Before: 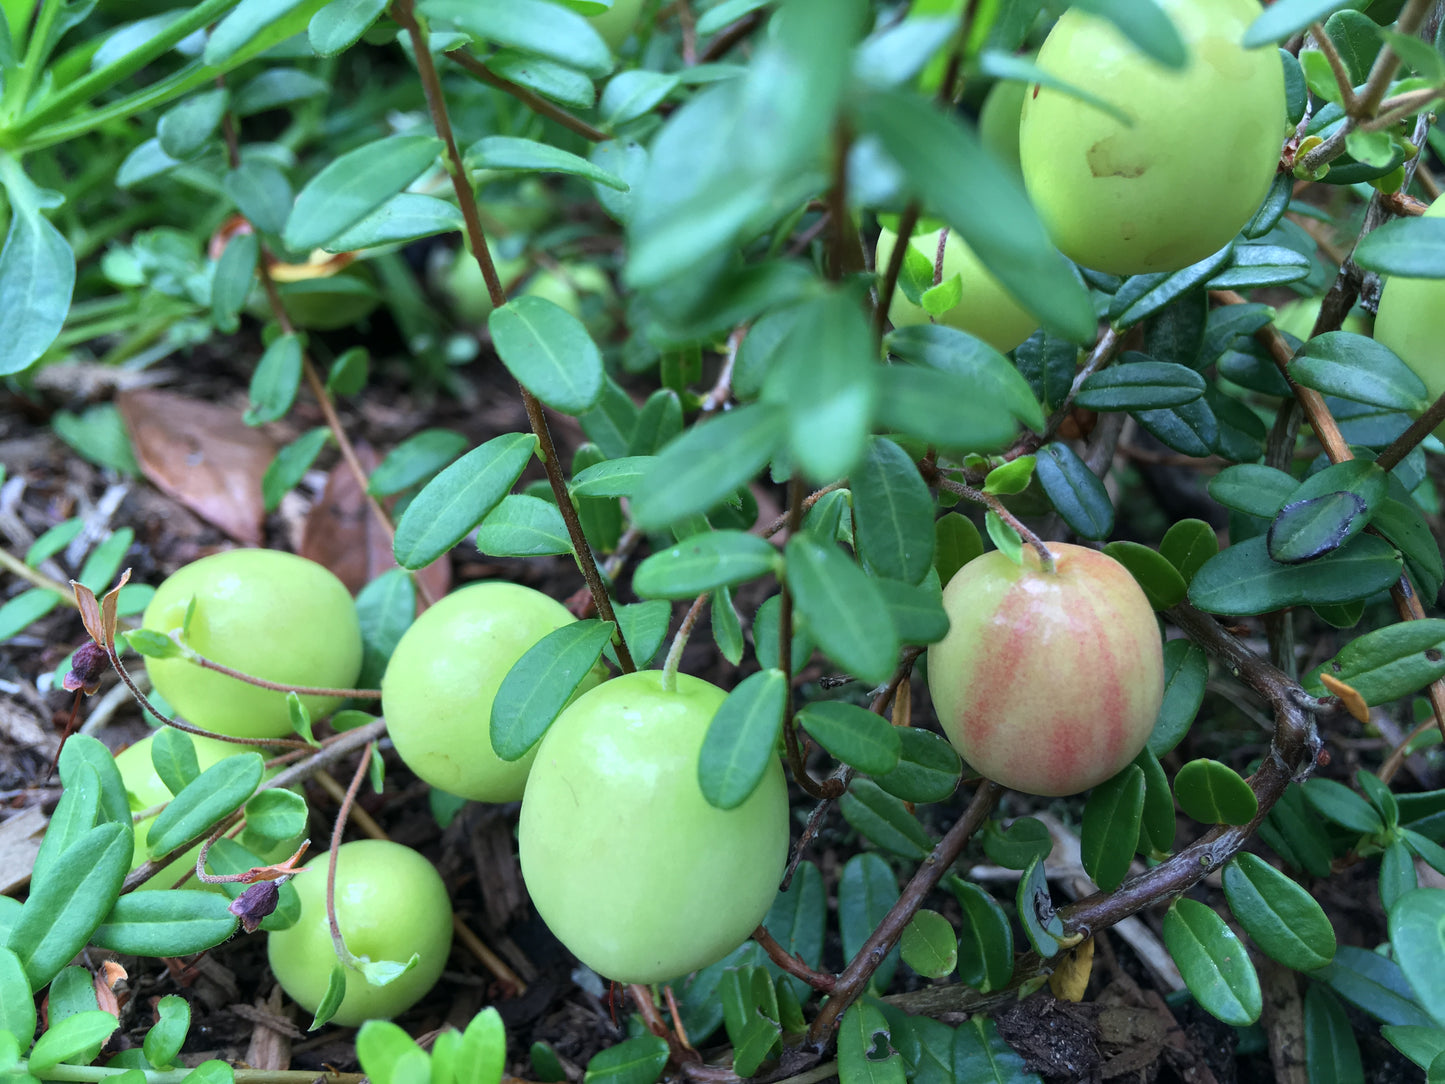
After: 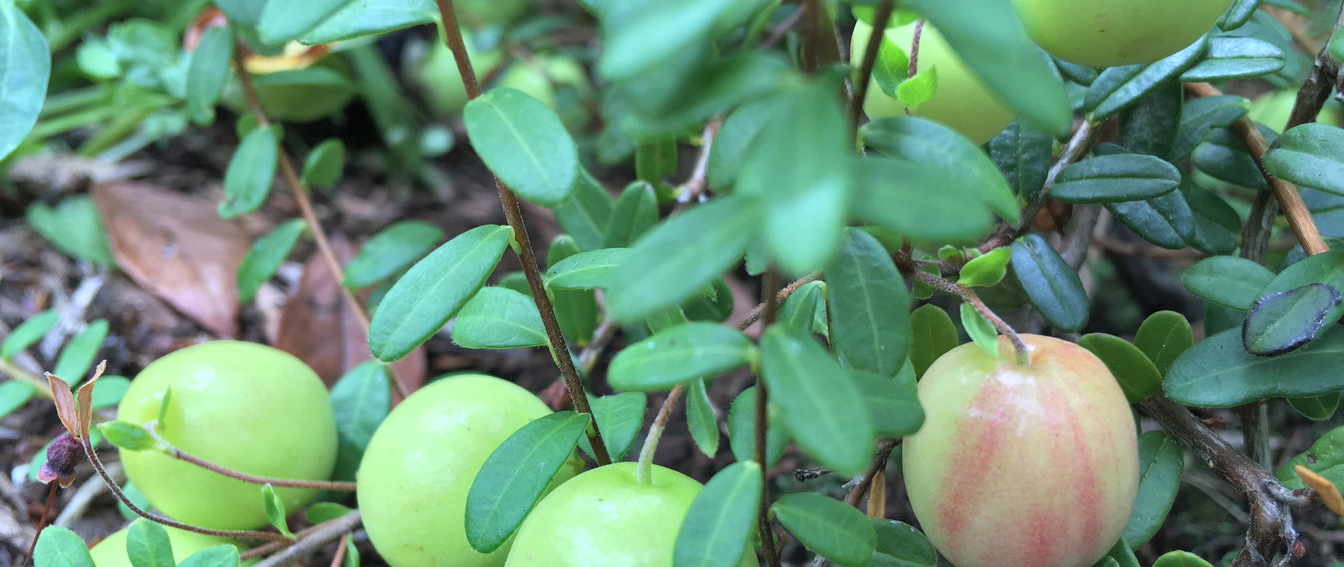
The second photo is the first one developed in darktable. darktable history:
contrast brightness saturation: brightness 0.13
shadows and highlights: shadows 40, highlights -54, highlights color adjustment 46%, low approximation 0.01, soften with gaussian
crop: left 1.744%, top 19.225%, right 5.069%, bottom 28.357%
